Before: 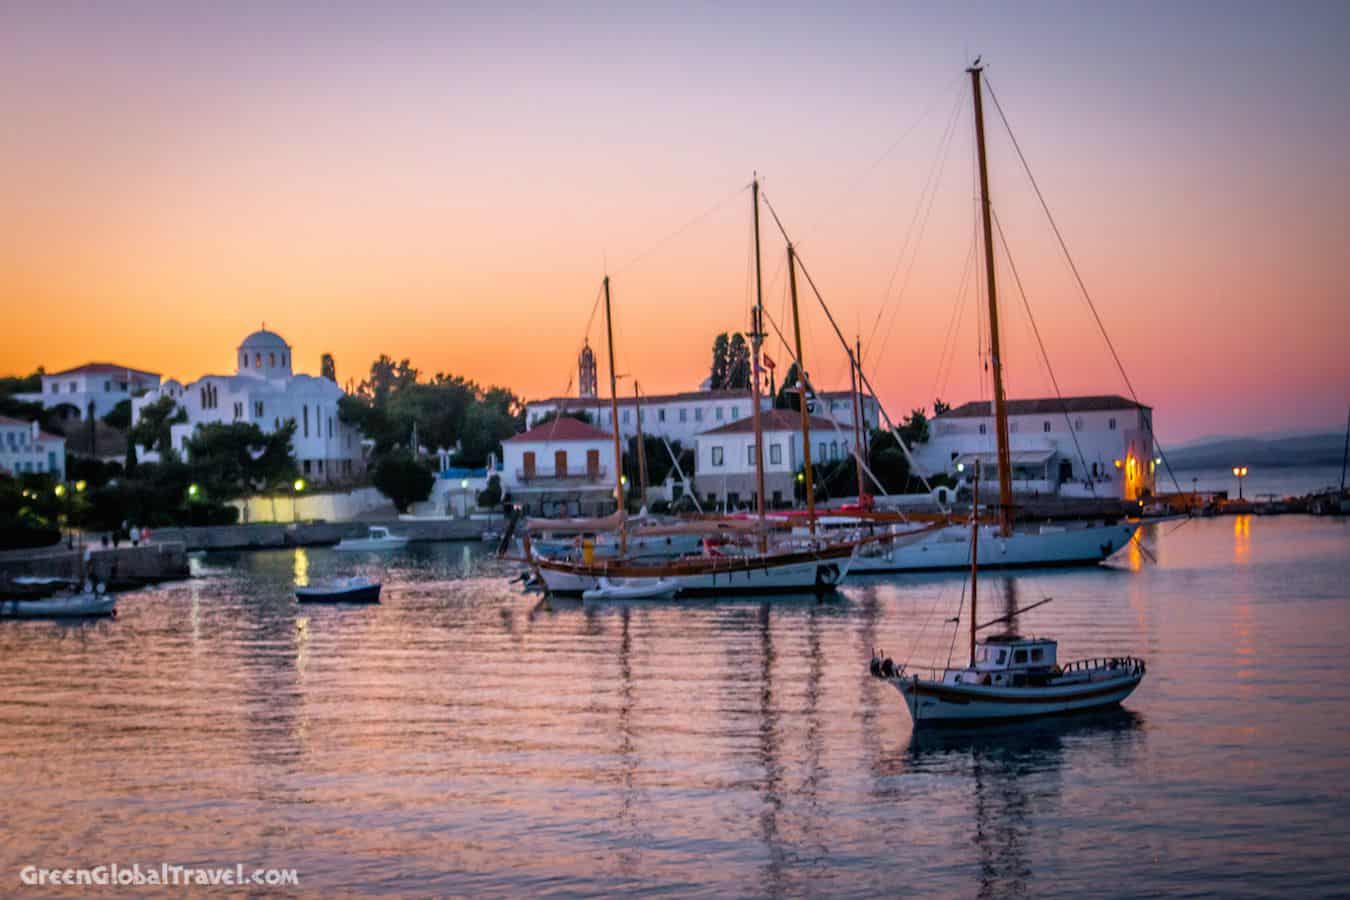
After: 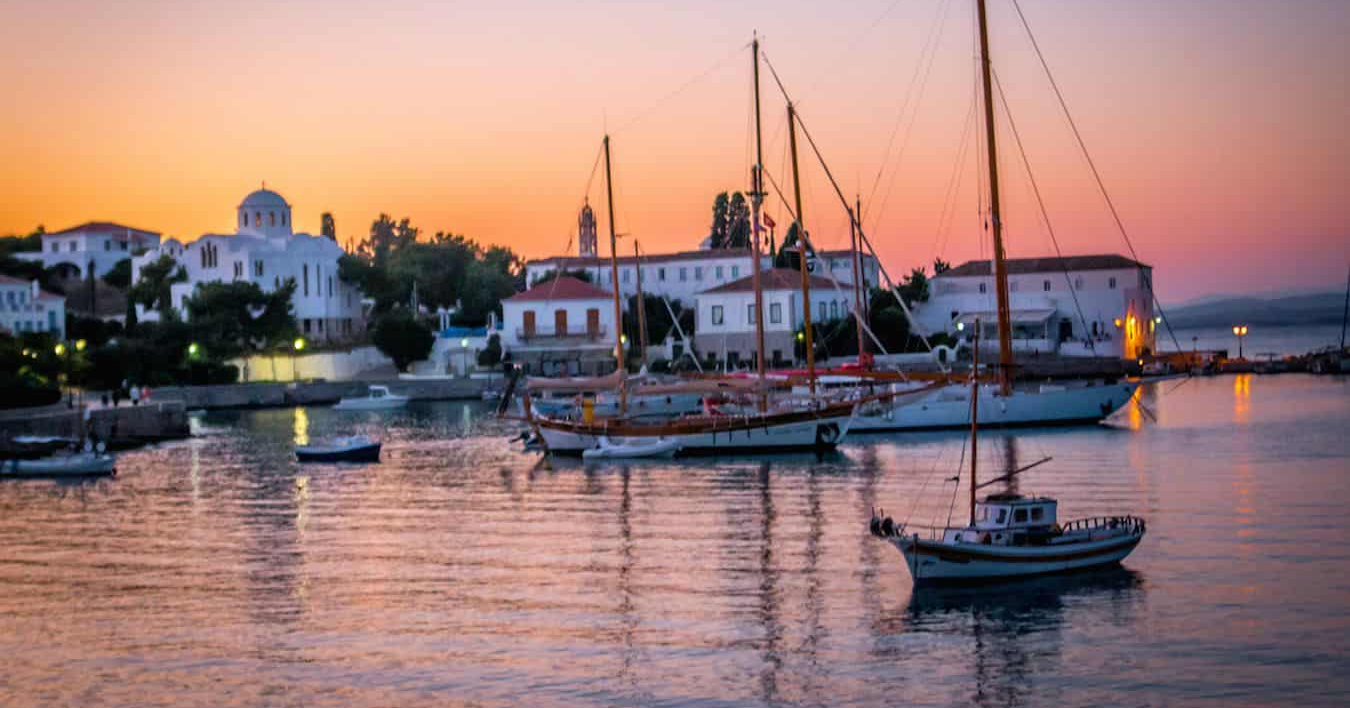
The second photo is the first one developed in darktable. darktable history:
exposure: compensate highlight preservation false
crop and rotate: top 15.774%, bottom 5.506%
